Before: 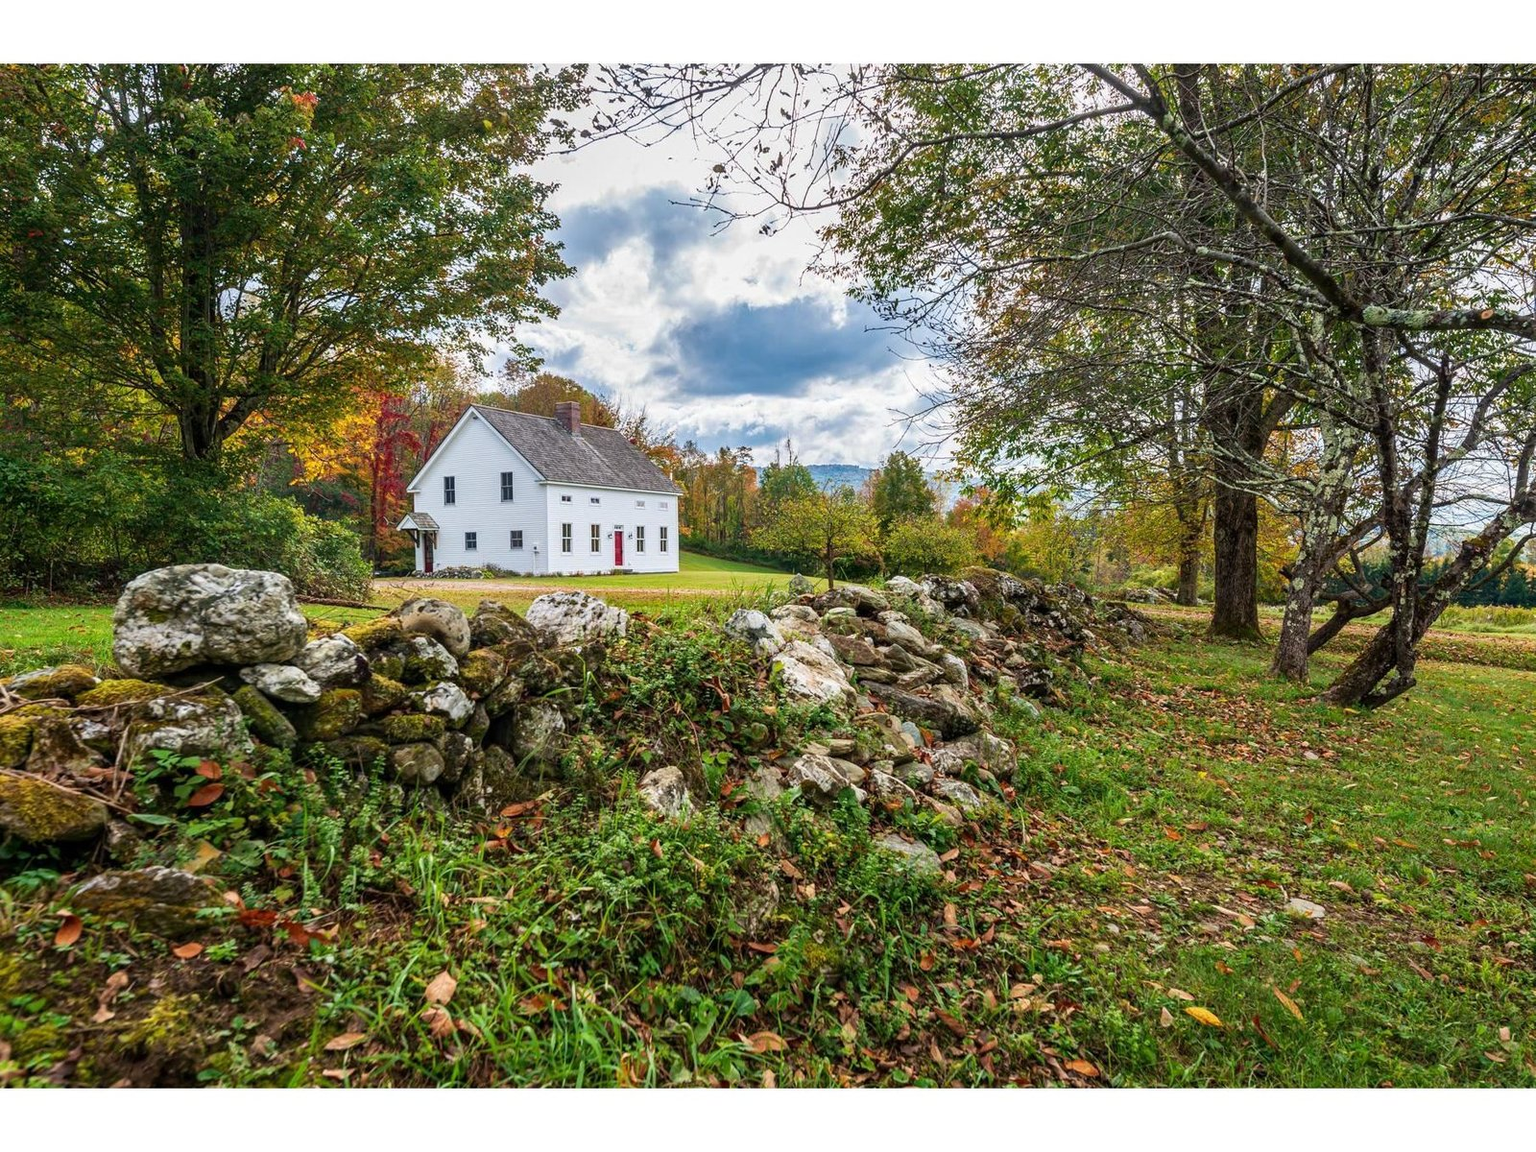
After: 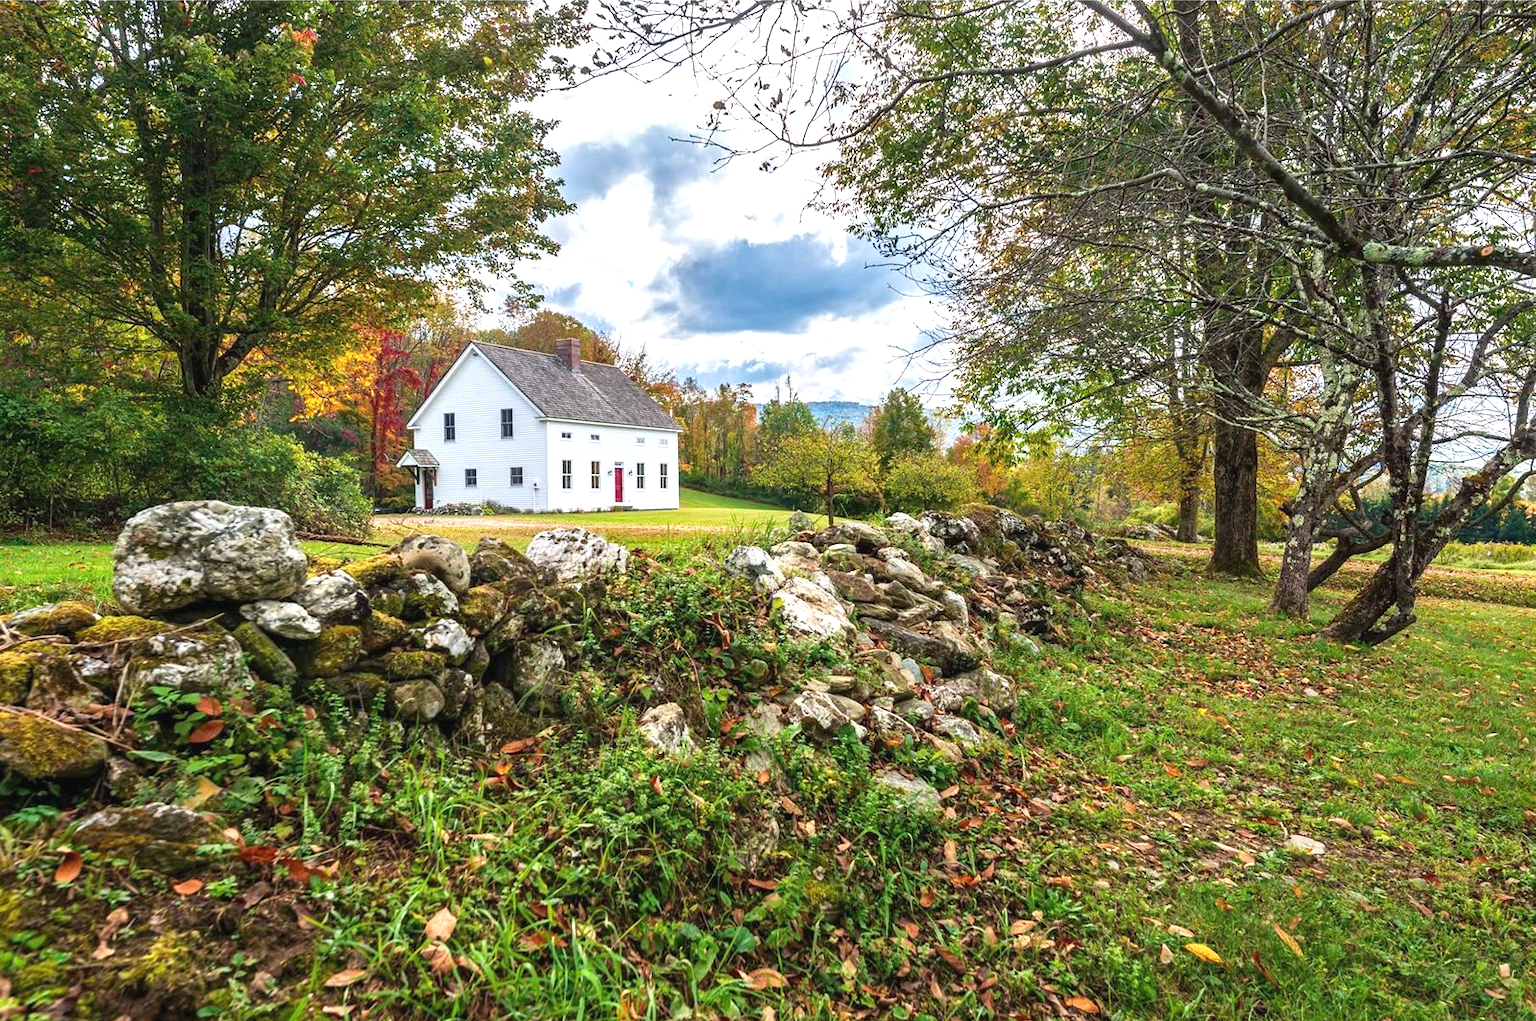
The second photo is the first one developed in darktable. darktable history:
crop and rotate: top 5.556%, bottom 5.764%
exposure: black level correction -0.002, exposure 0.542 EV, compensate highlight preservation false
